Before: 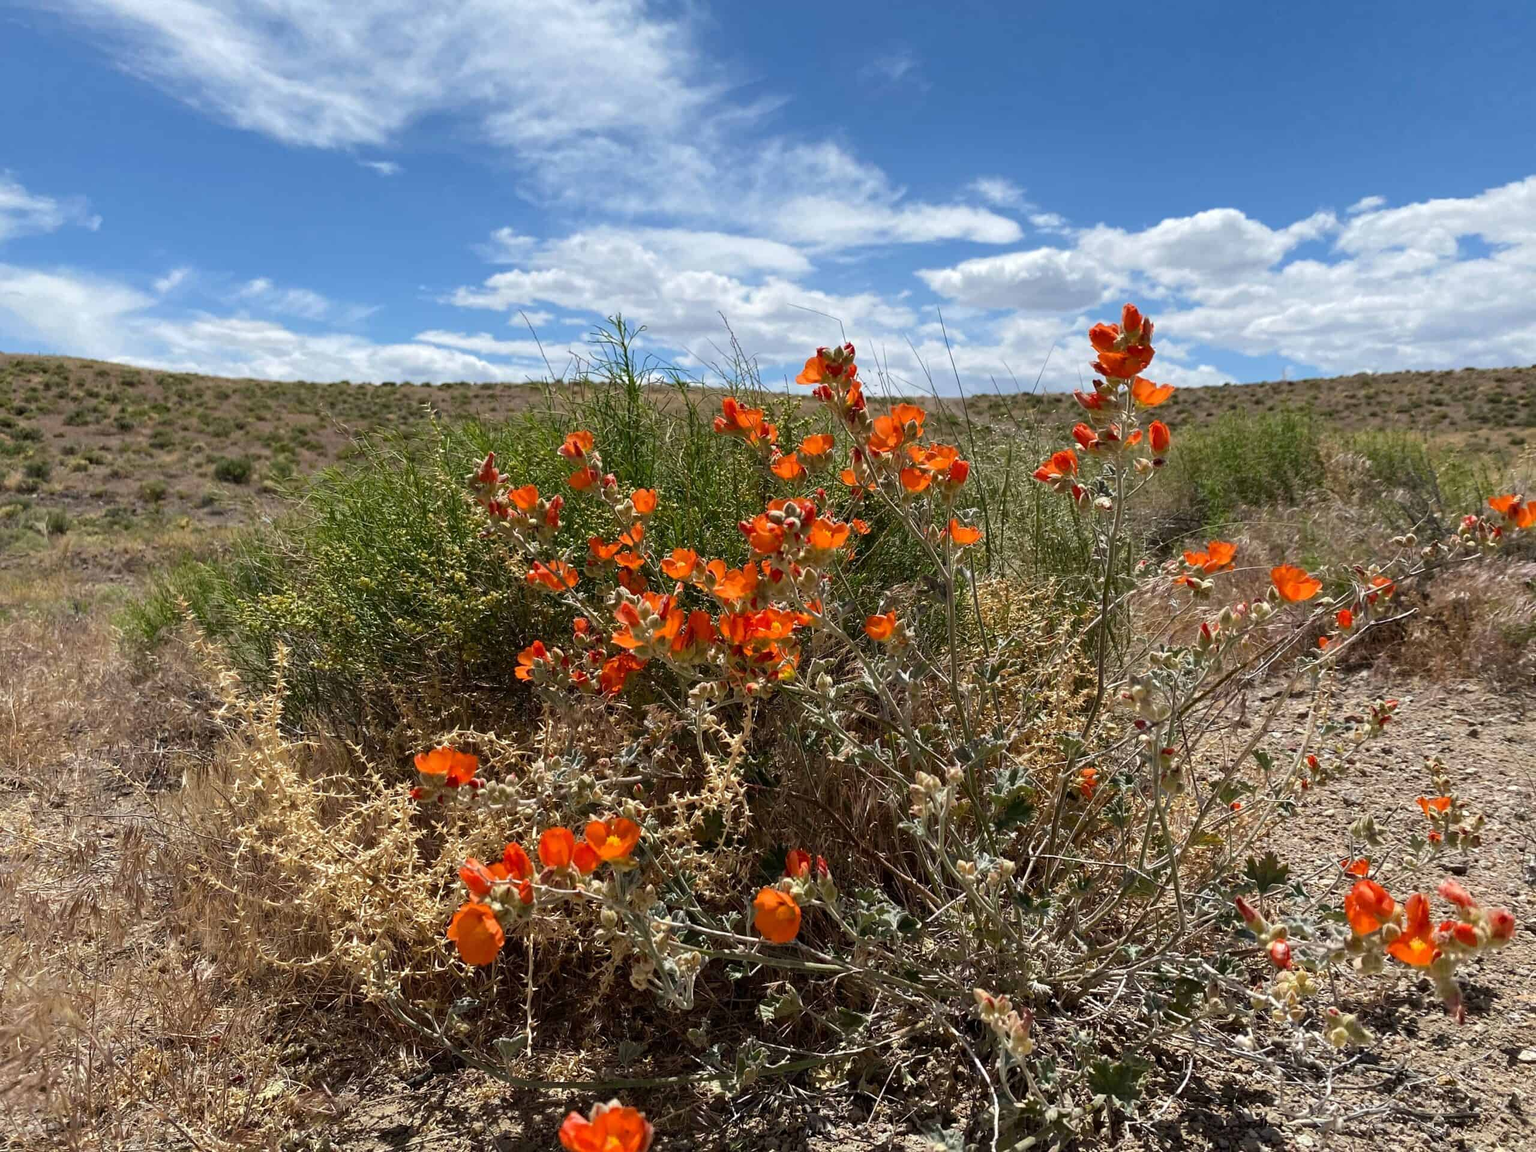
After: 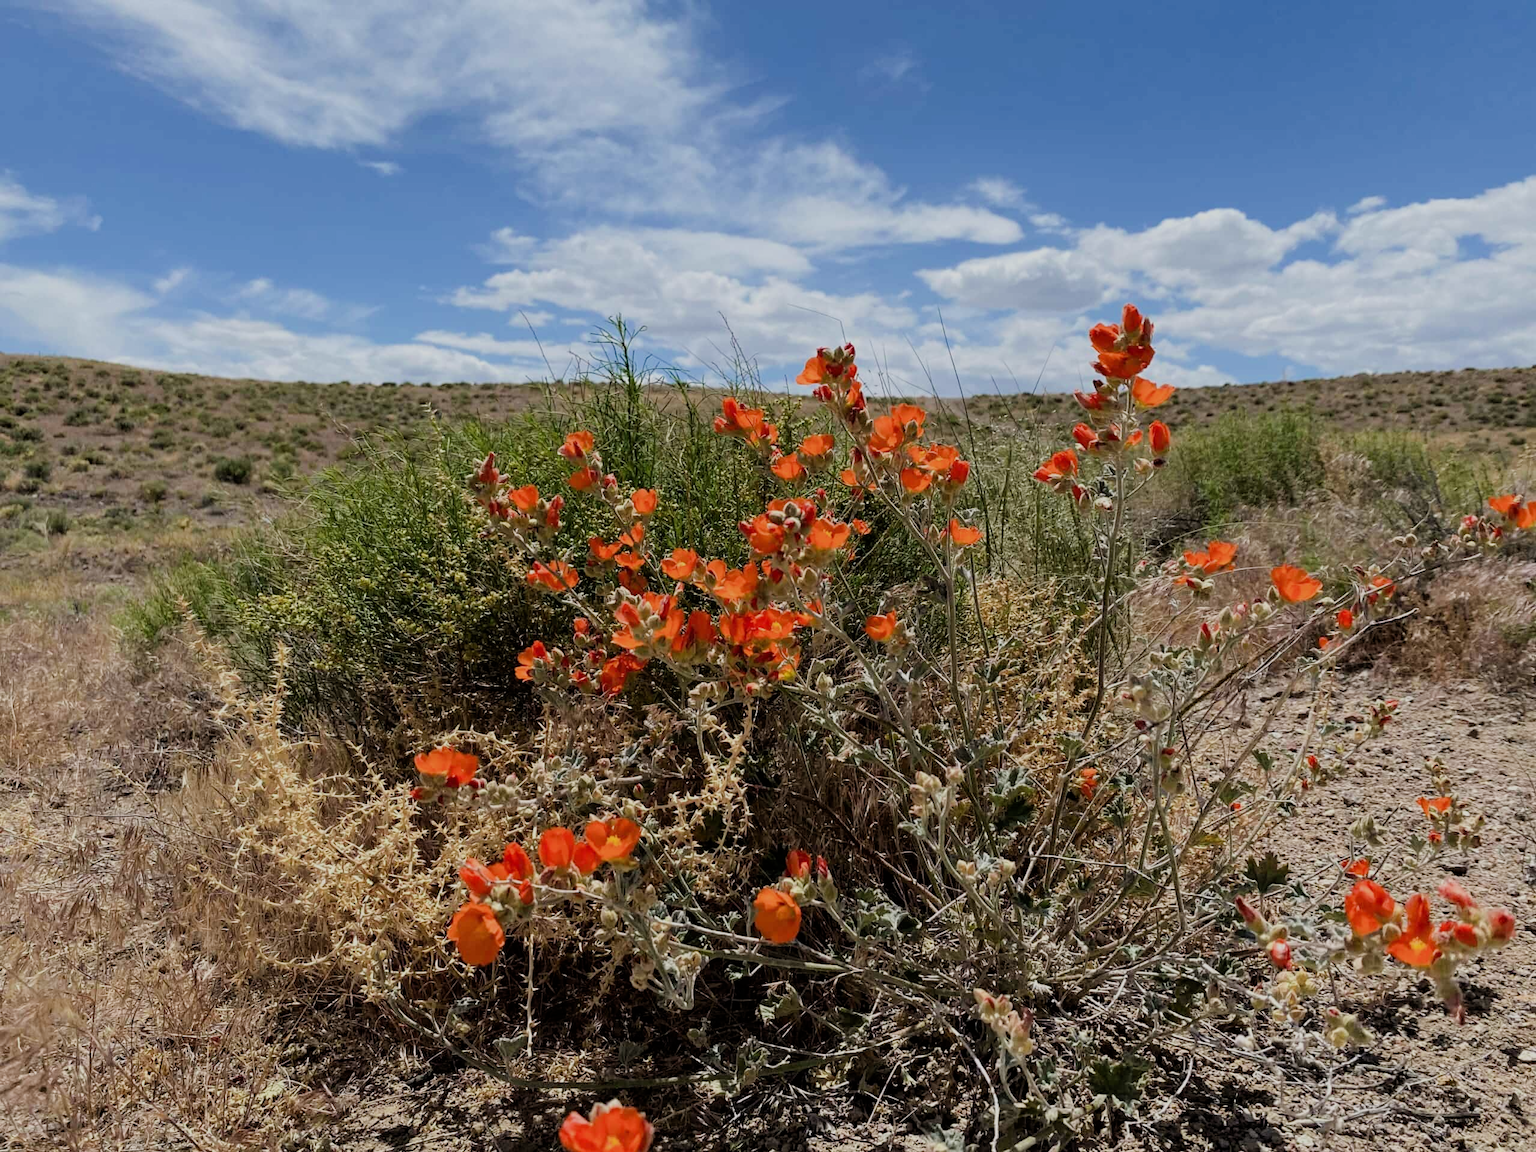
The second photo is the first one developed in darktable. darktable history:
filmic rgb: black relative exposure -6.73 EV, white relative exposure 4.56 EV, threshold 2.95 EV, hardness 3.27, enable highlight reconstruction true
color correction: highlights a* 0.025, highlights b* -0.896
